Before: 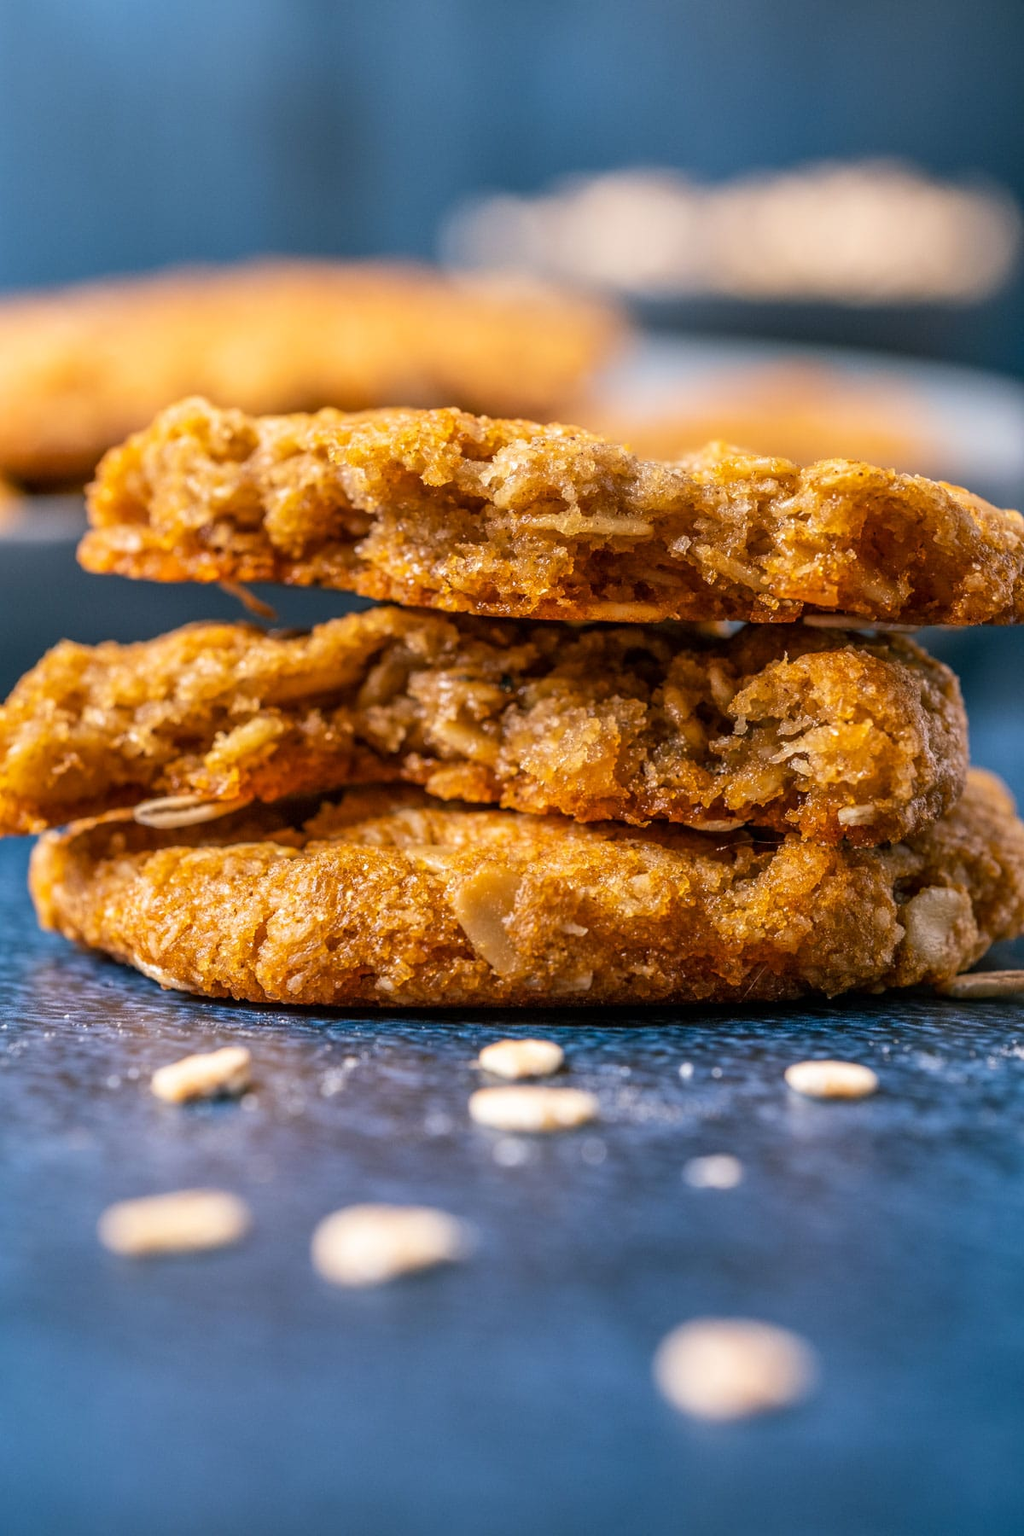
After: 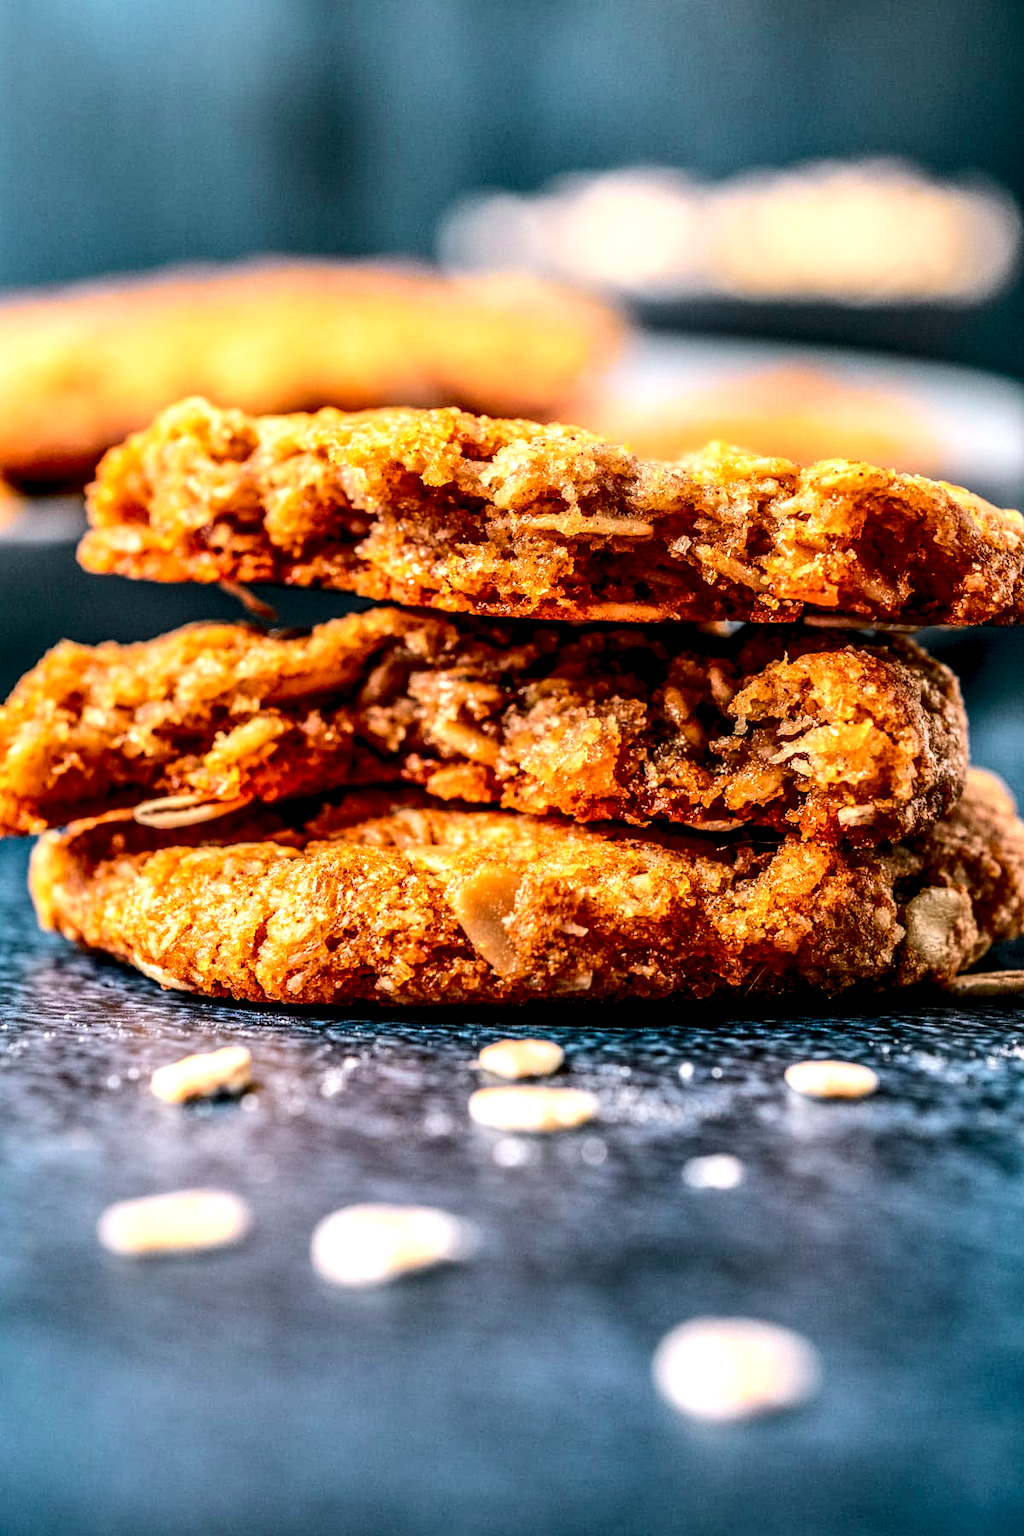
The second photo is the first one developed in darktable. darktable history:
tone curve: curves: ch0 [(0, 0.018) (0.036, 0.038) (0.15, 0.131) (0.27, 0.247) (0.503, 0.556) (0.763, 0.785) (1, 0.919)]; ch1 [(0, 0) (0.203, 0.158) (0.333, 0.283) (0.451, 0.417) (0.502, 0.5) (0.519, 0.522) (0.562, 0.588) (0.603, 0.664) (0.722, 0.813) (1, 1)]; ch2 [(0, 0) (0.29, 0.295) (0.404, 0.436) (0.497, 0.499) (0.521, 0.523) (0.561, 0.605) (0.639, 0.664) (0.712, 0.764) (1, 1)], color space Lab, independent channels, preserve colors none
local contrast: detail 204%
